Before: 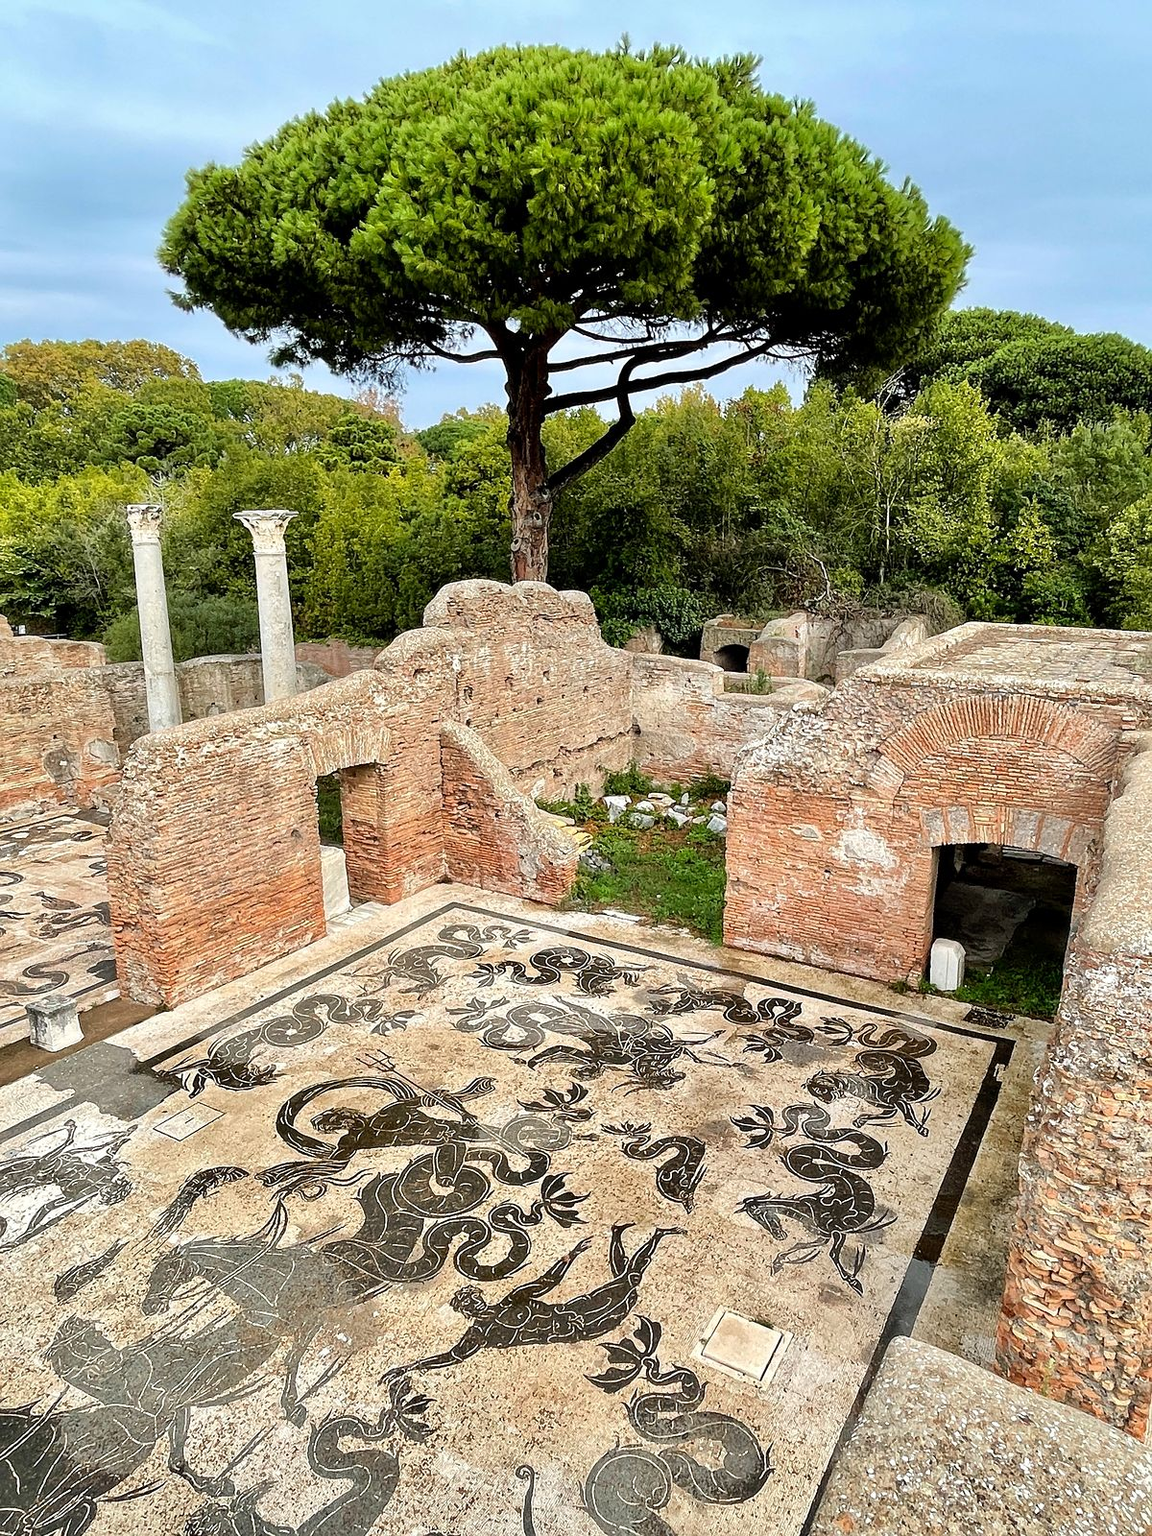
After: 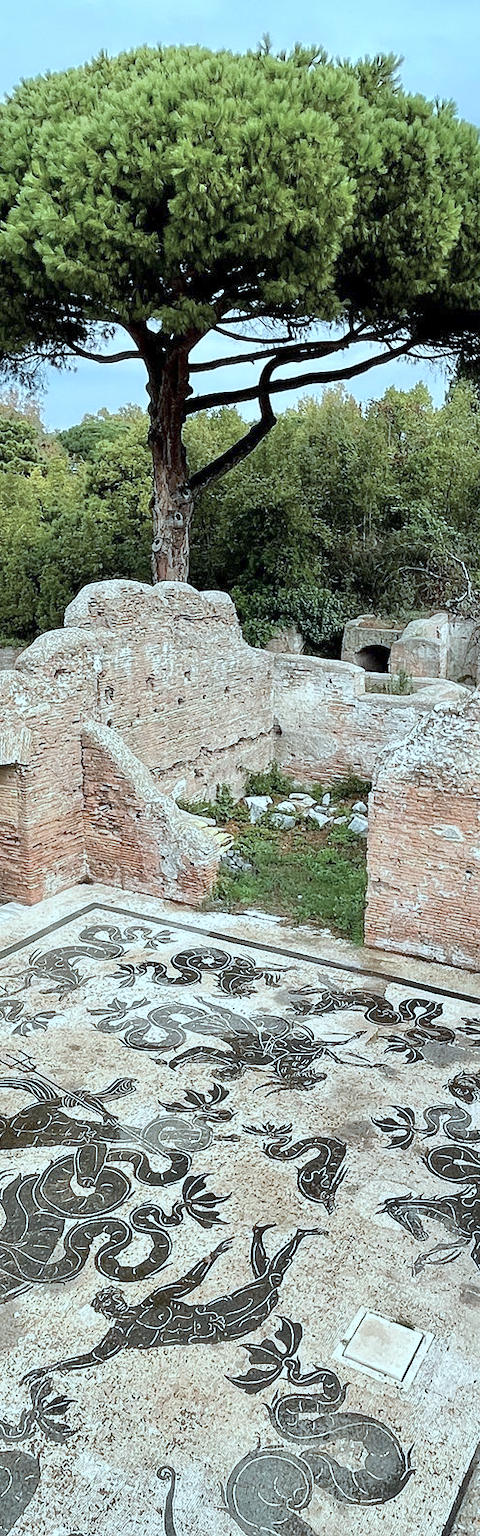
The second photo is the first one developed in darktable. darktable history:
crop: left 31.229%, right 27.105%
color correction: highlights a* -12.64, highlights b* -18.1, saturation 0.7
